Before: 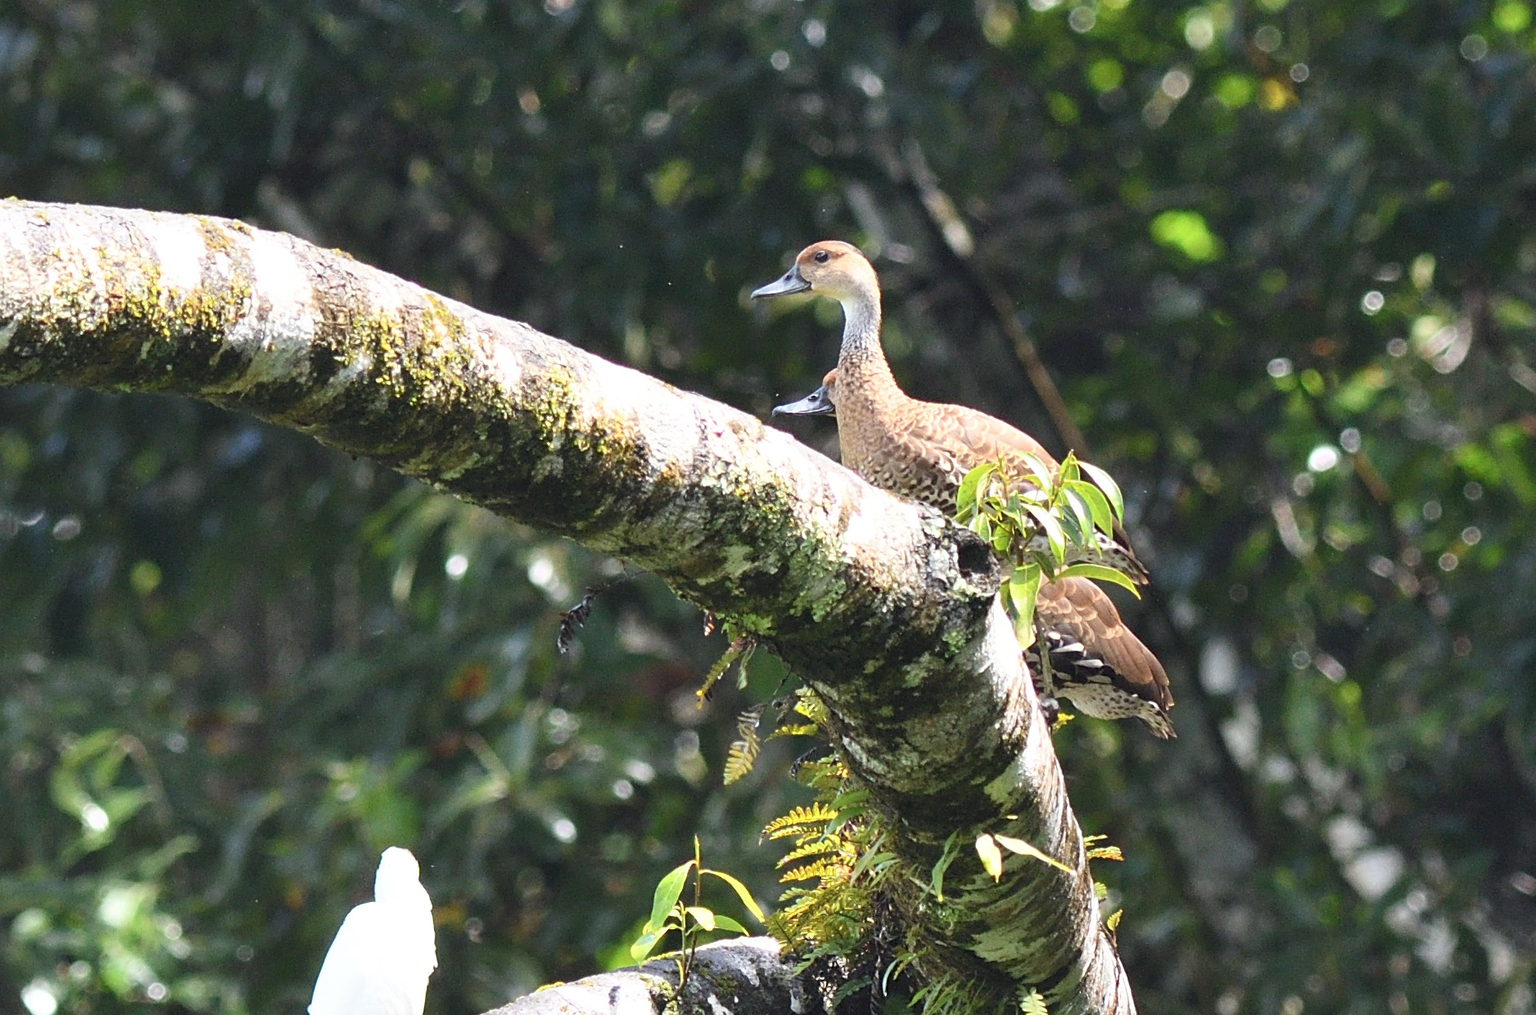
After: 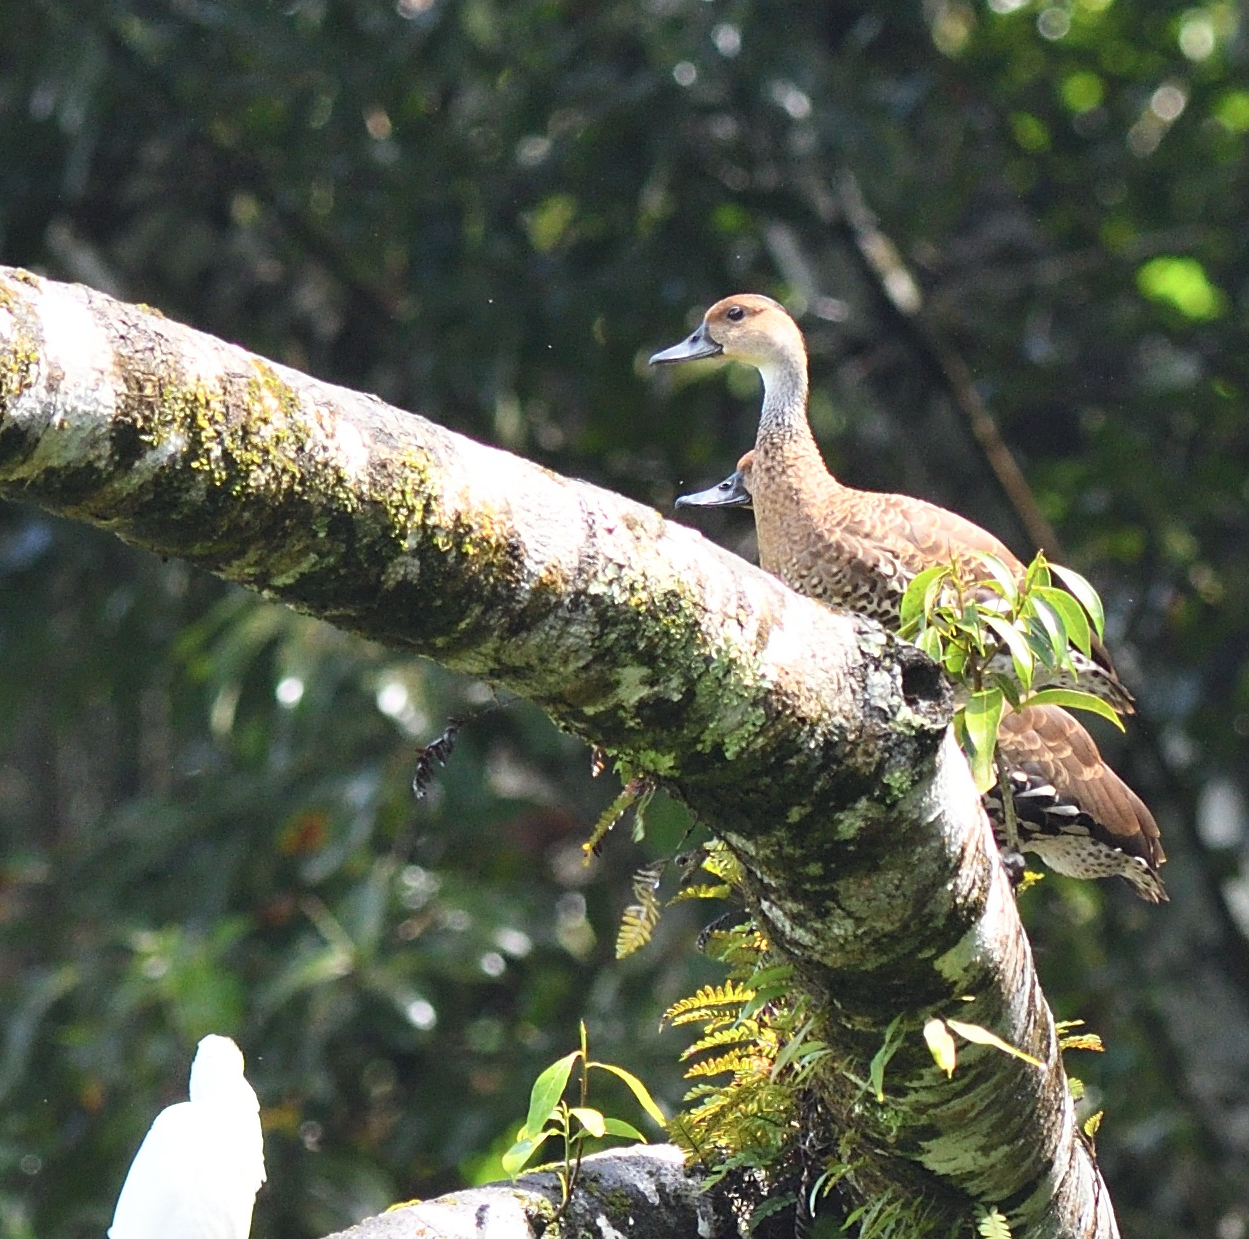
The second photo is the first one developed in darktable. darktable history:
crop and rotate: left 14.315%, right 19.069%
